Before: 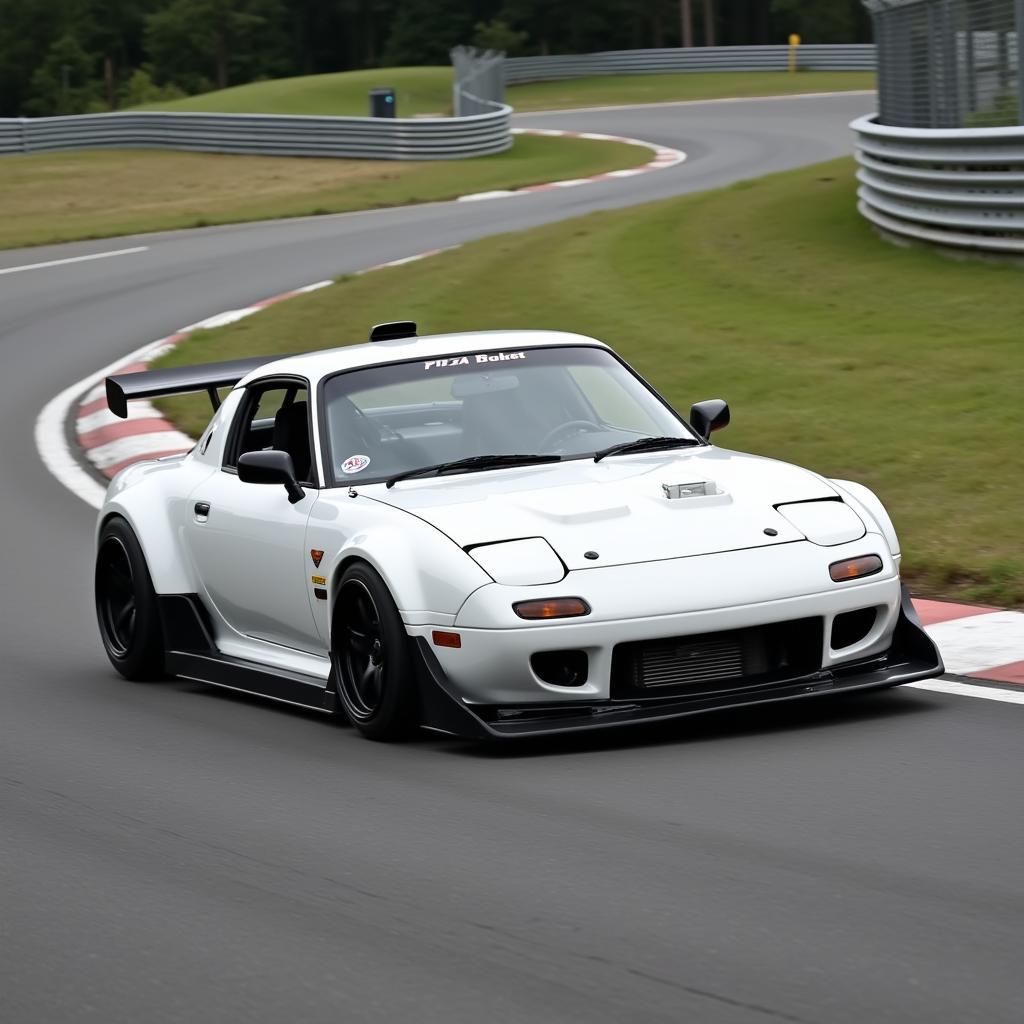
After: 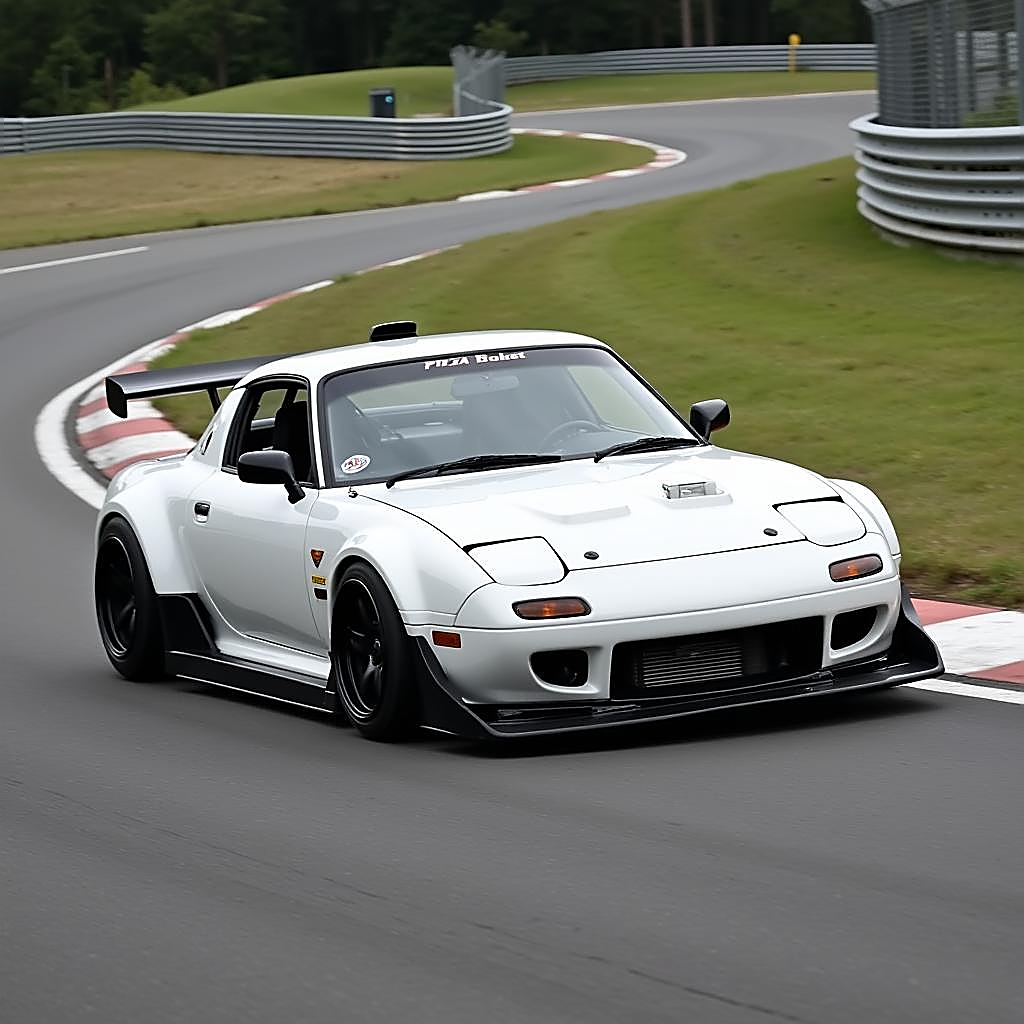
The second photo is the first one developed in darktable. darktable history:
sharpen: radius 1.411, amount 1.262, threshold 0.616
